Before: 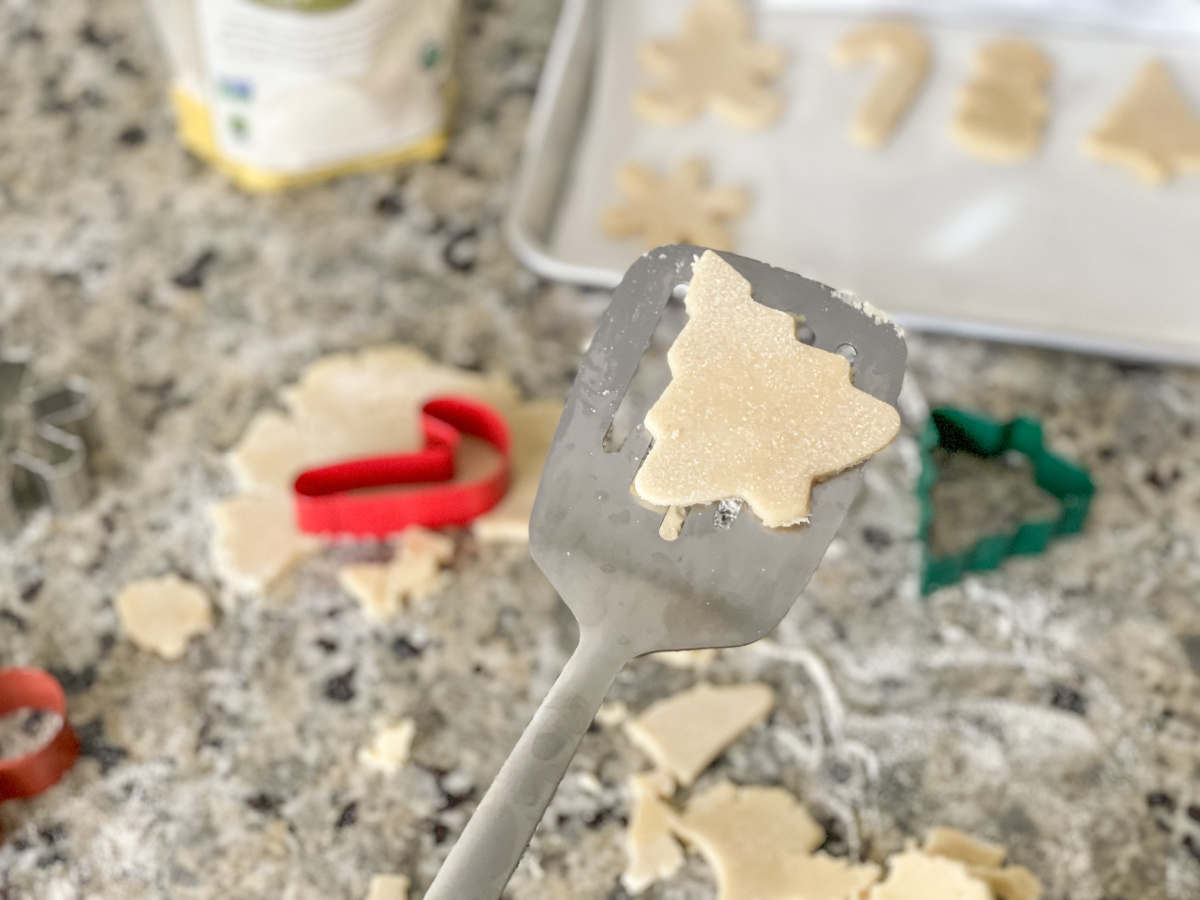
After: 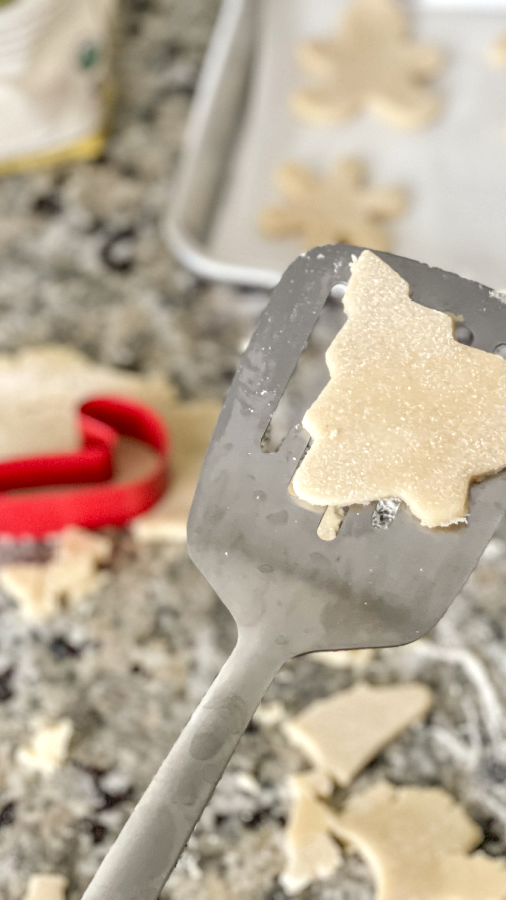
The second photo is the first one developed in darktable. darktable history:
local contrast: detail 130%
crop: left 28.583%, right 29.231%
